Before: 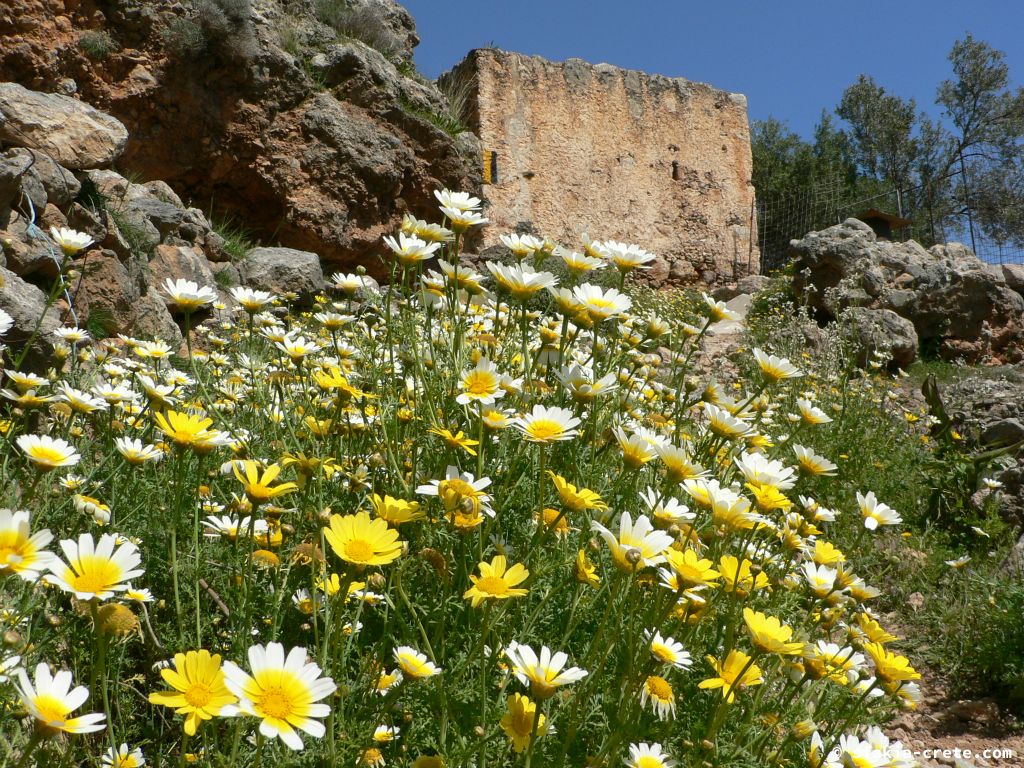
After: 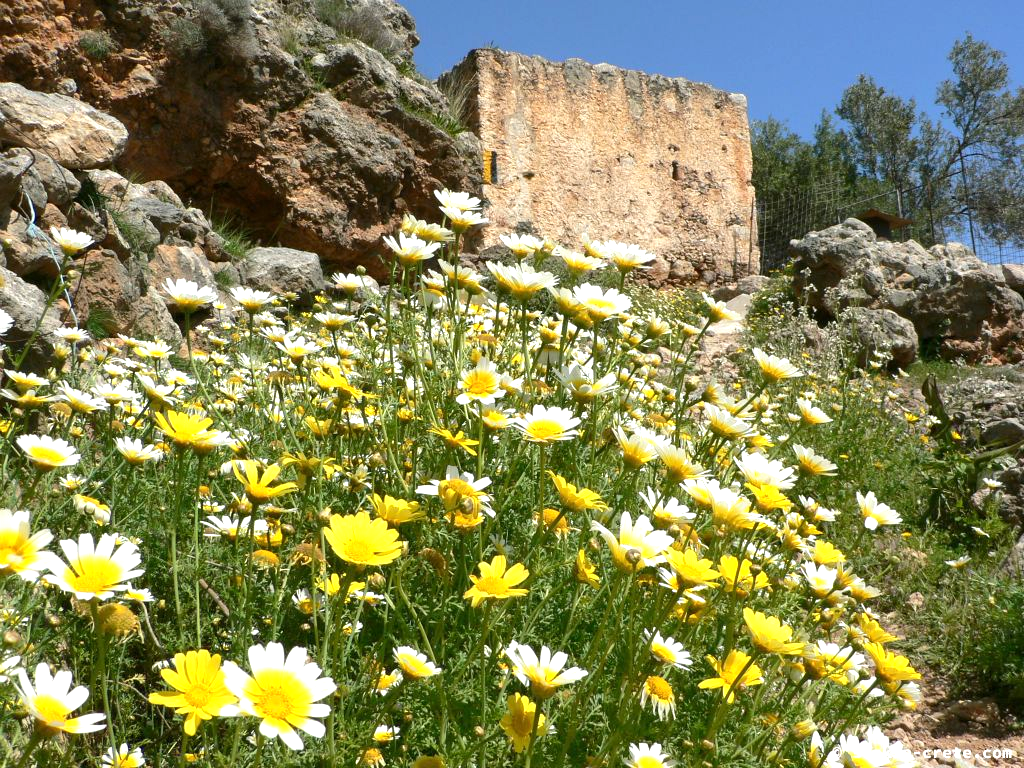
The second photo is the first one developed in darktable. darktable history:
exposure: exposure 0.661 EV, compensate highlight preservation false
white balance: emerald 1
